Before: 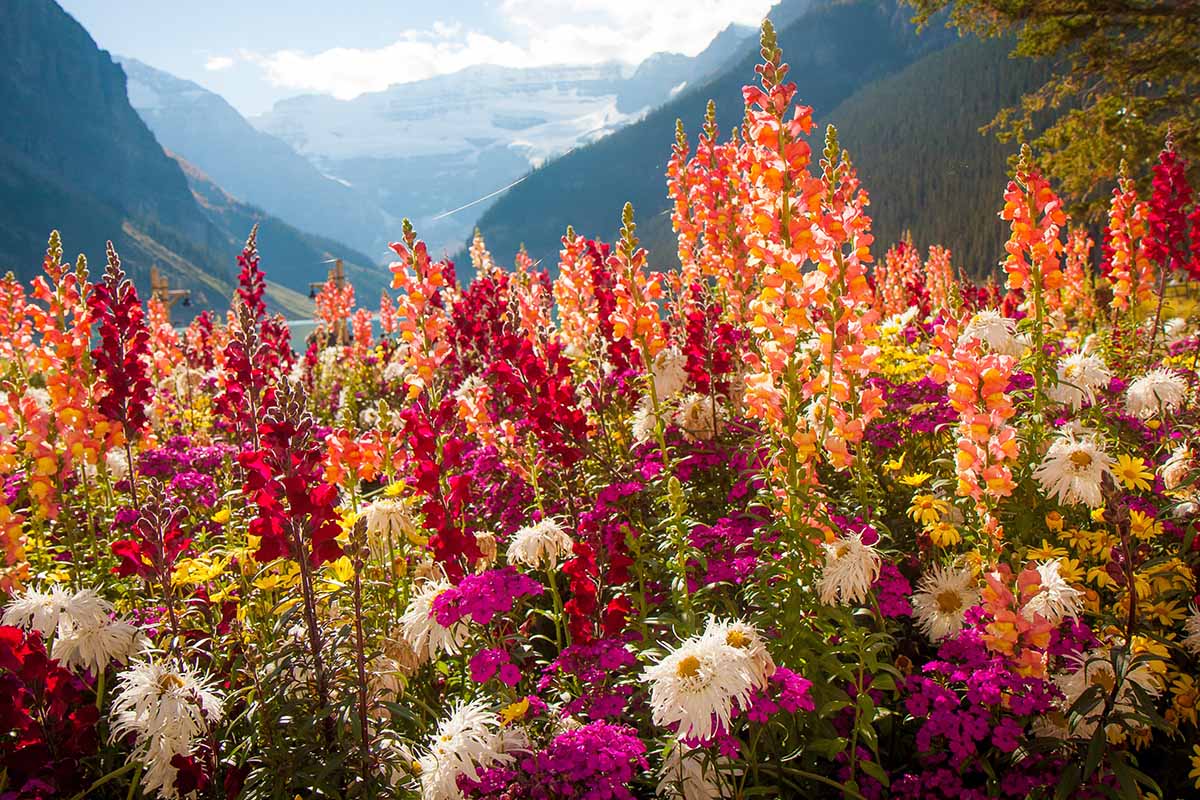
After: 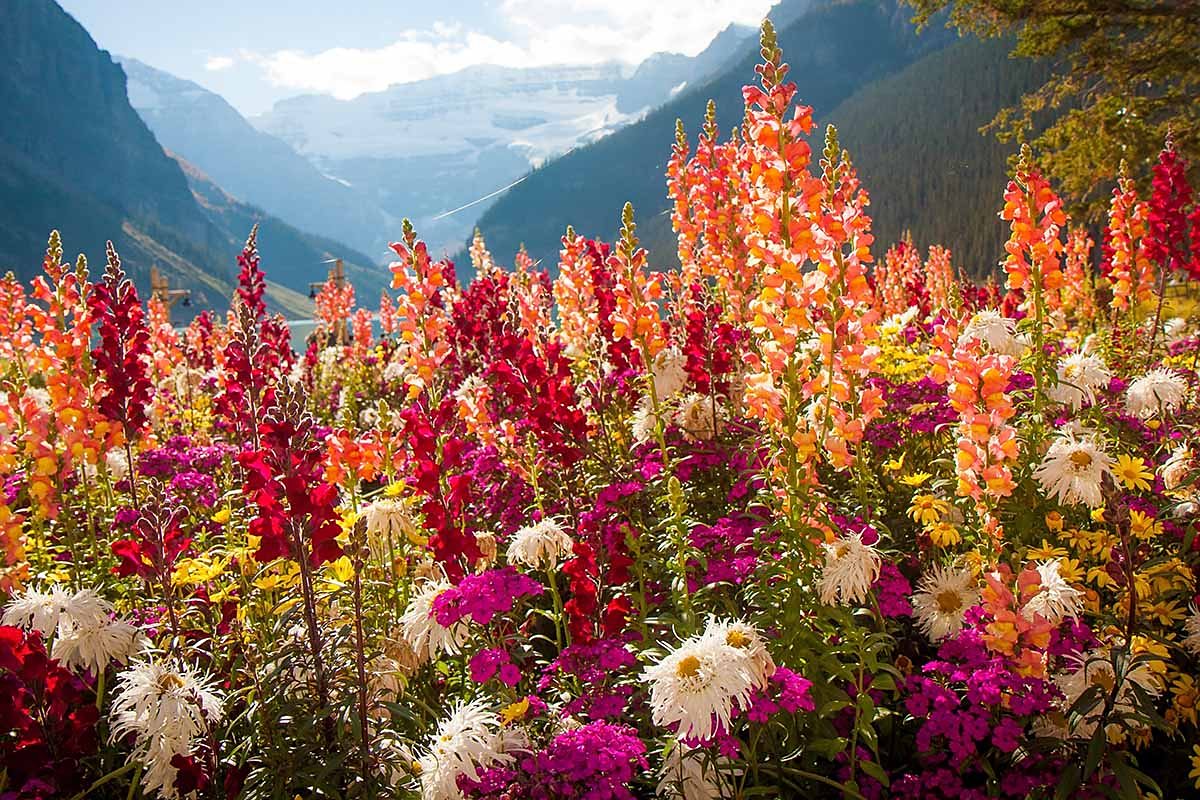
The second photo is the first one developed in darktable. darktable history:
sharpen: radius 1.551, amount 0.371, threshold 1.541
